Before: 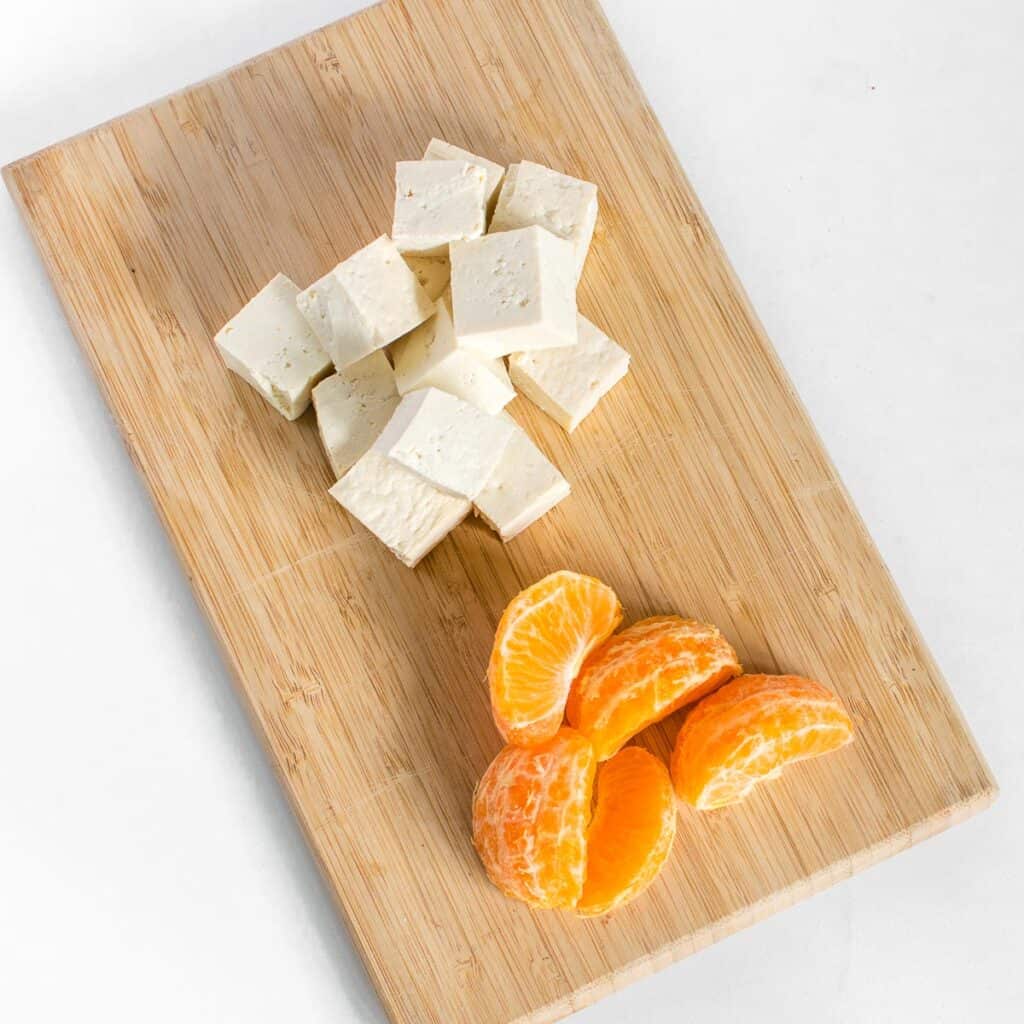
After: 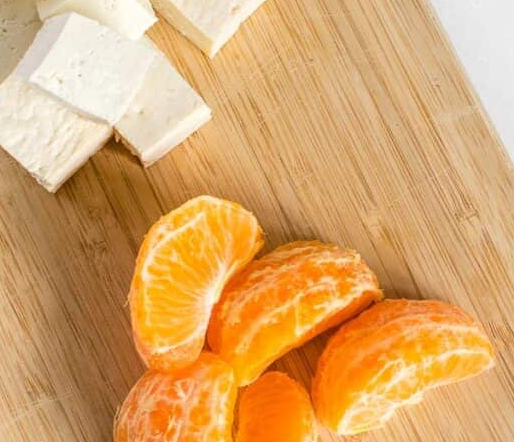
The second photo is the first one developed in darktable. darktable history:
crop: left 35.064%, top 36.702%, right 14.69%, bottom 20.075%
